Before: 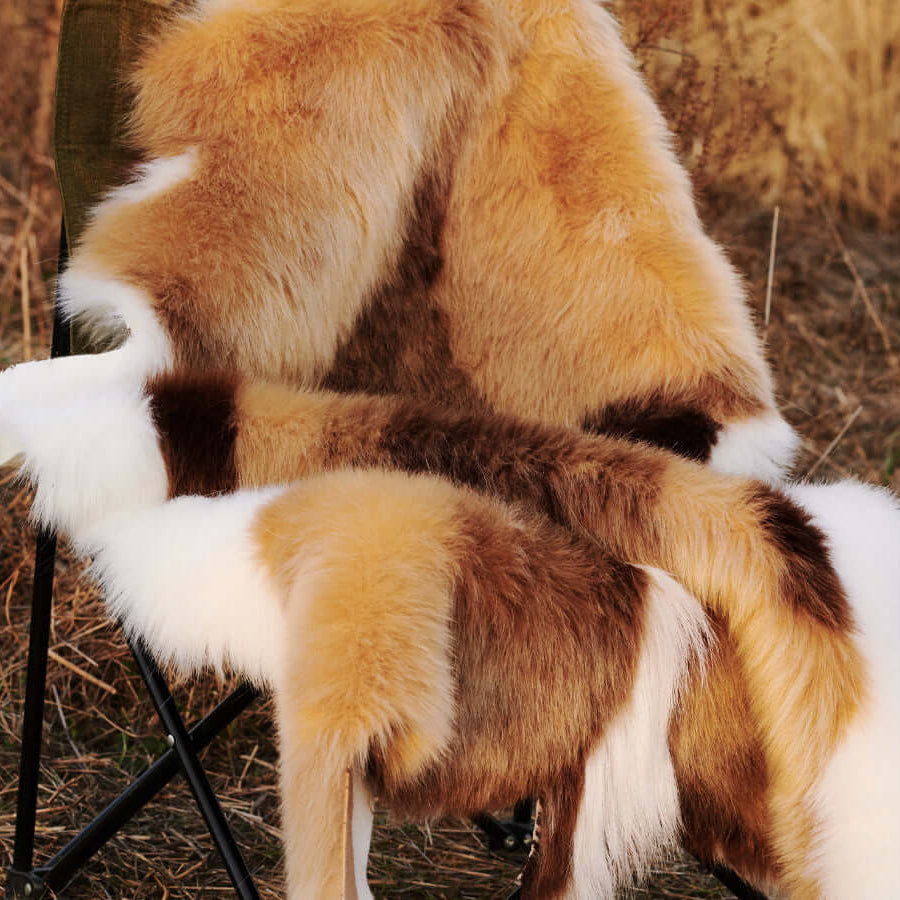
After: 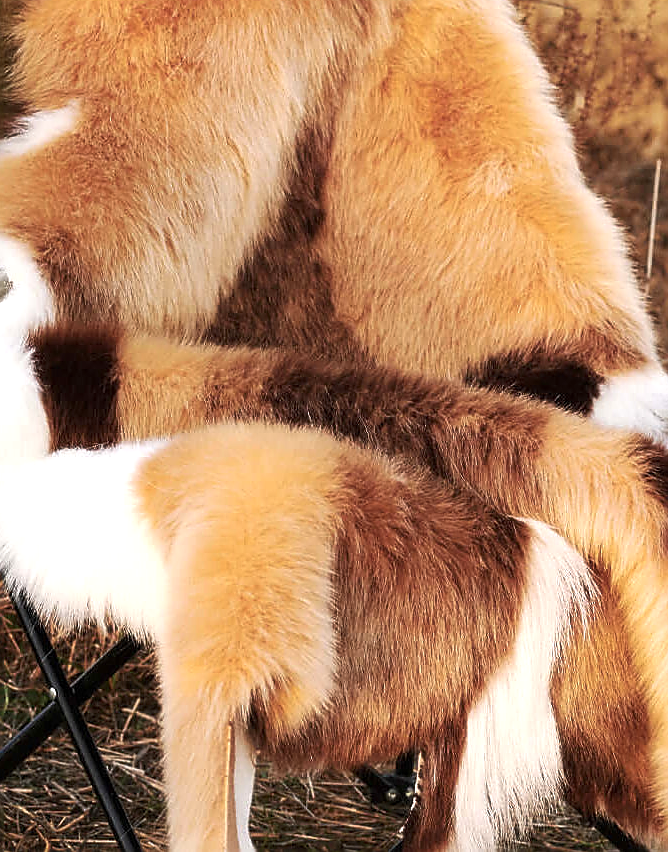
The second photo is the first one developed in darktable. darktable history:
sharpen: radius 1.4, amount 1.25, threshold 0.7
crop and rotate: left 13.15%, top 5.251%, right 12.609%
exposure: exposure 0.559 EV, compensate highlight preservation false
soften: size 10%, saturation 50%, brightness 0.2 EV, mix 10%
